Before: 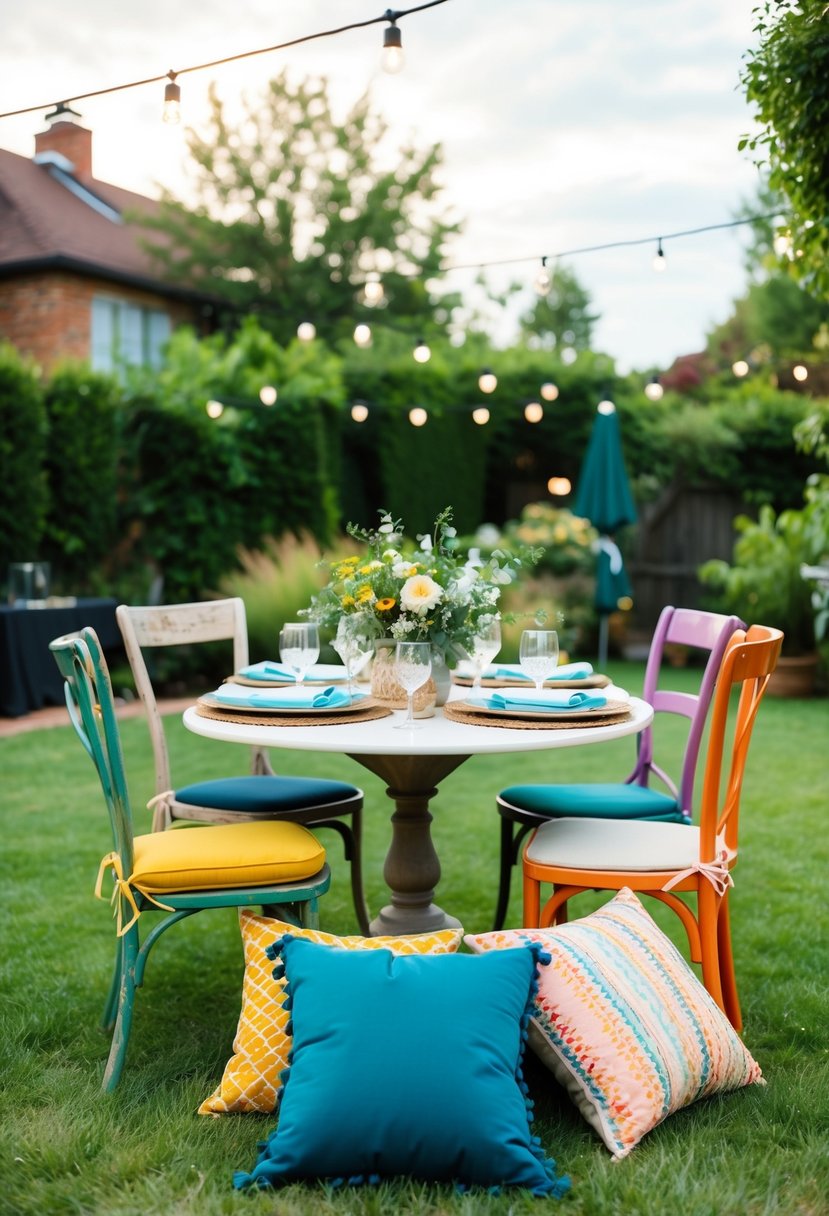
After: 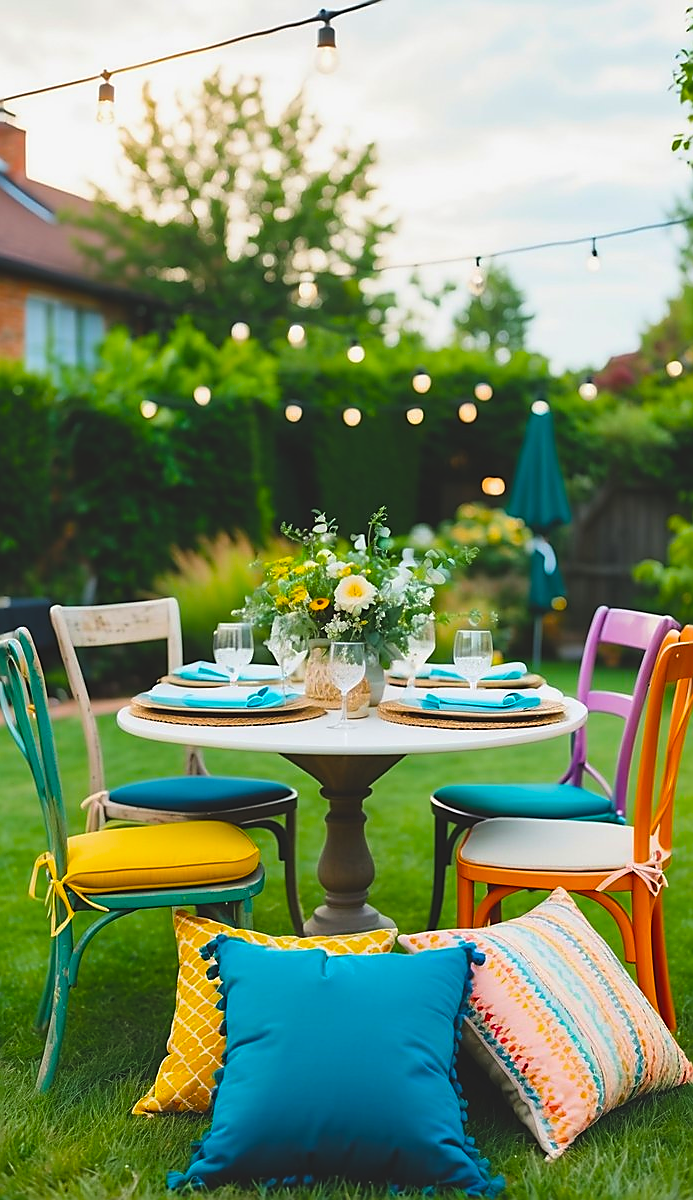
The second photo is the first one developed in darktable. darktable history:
sharpen: radius 1.4, amount 1.25, threshold 0.7
color balance rgb: linear chroma grading › global chroma 15%, perceptual saturation grading › global saturation 30%
crop: left 8.026%, right 7.374%
exposure: black level correction -0.015, exposure -0.125 EV, compensate highlight preservation false
